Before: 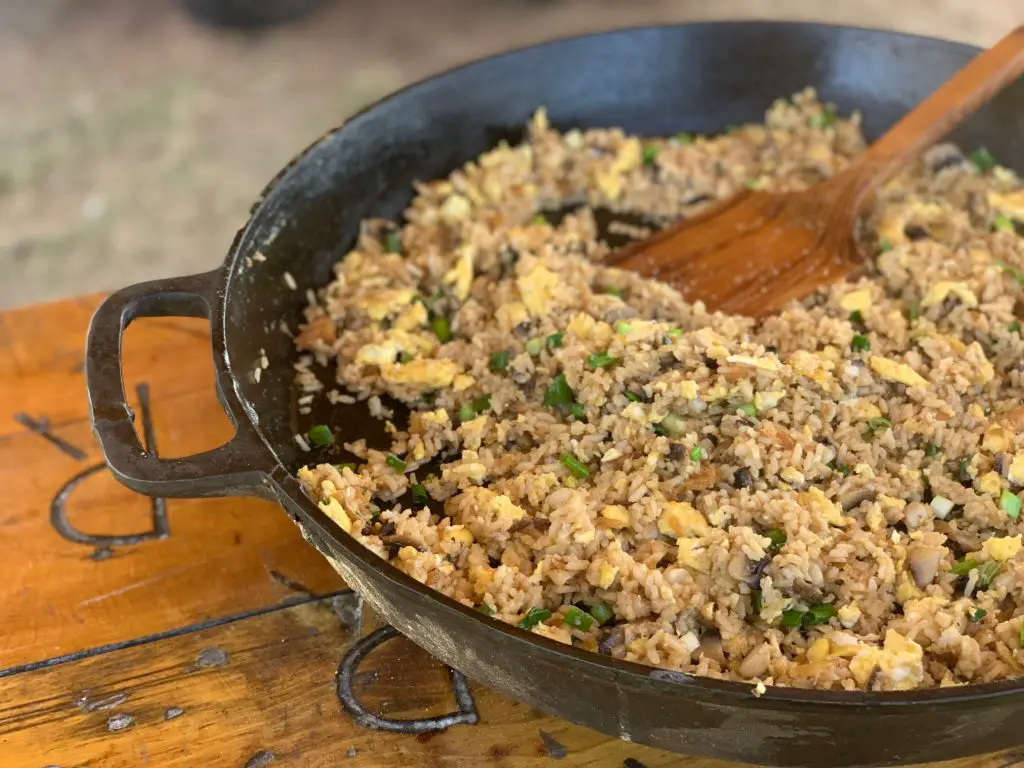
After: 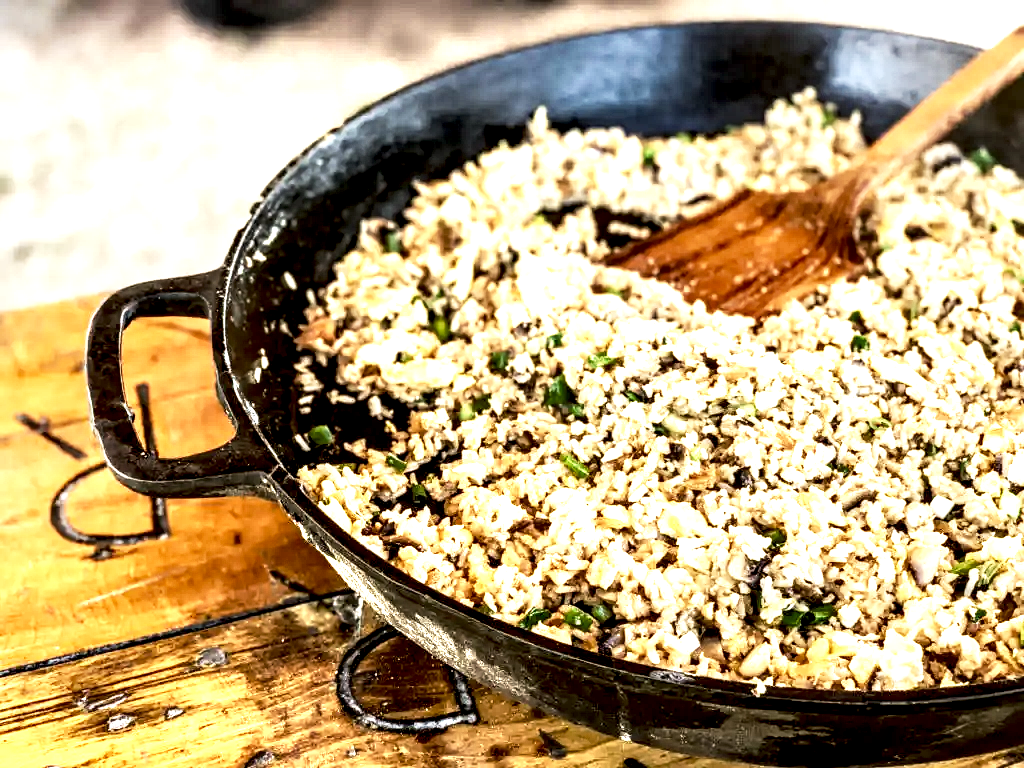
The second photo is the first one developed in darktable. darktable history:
tone curve: curves: ch0 [(0, 0.052) (0.207, 0.35) (0.392, 0.592) (0.54, 0.803) (0.725, 0.922) (0.99, 0.974)], preserve colors none
local contrast: highlights 119%, shadows 45%, detail 294%
